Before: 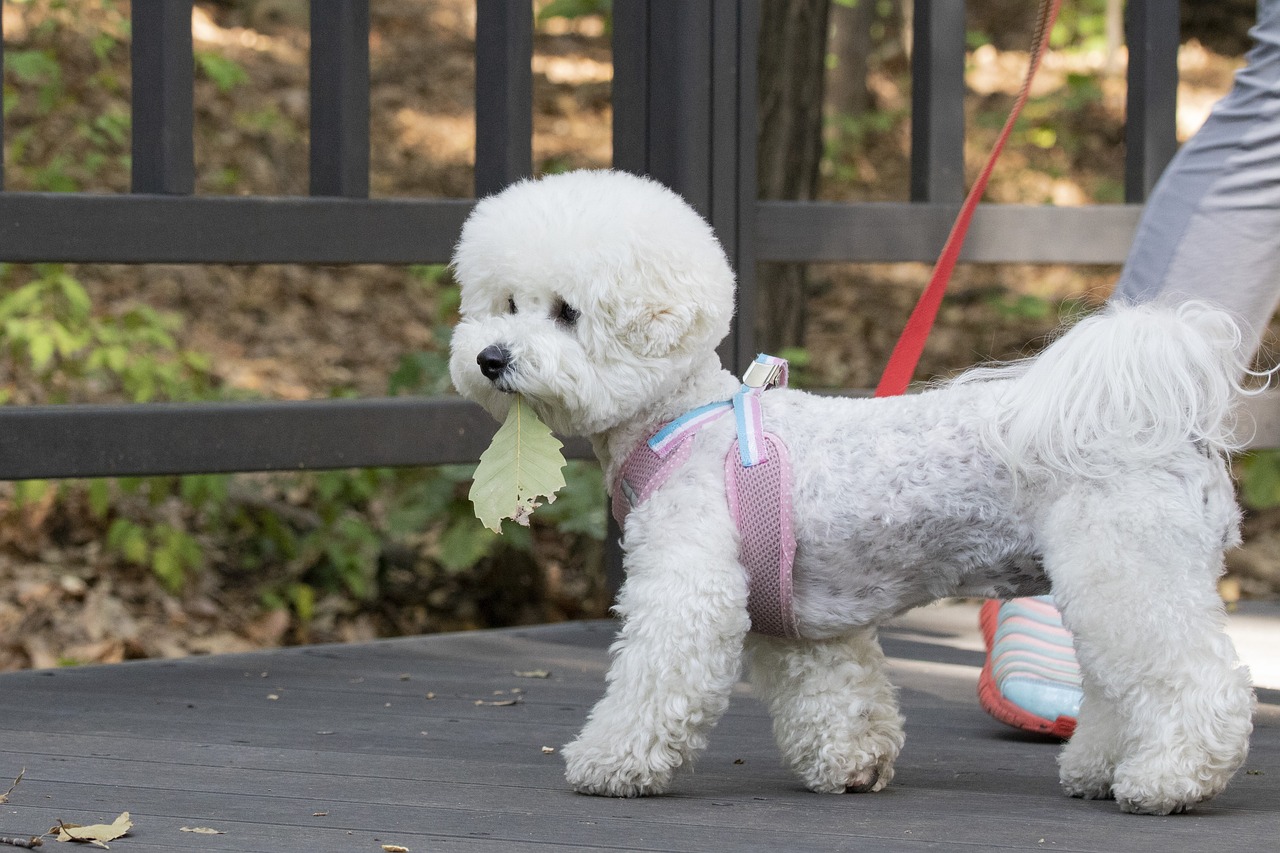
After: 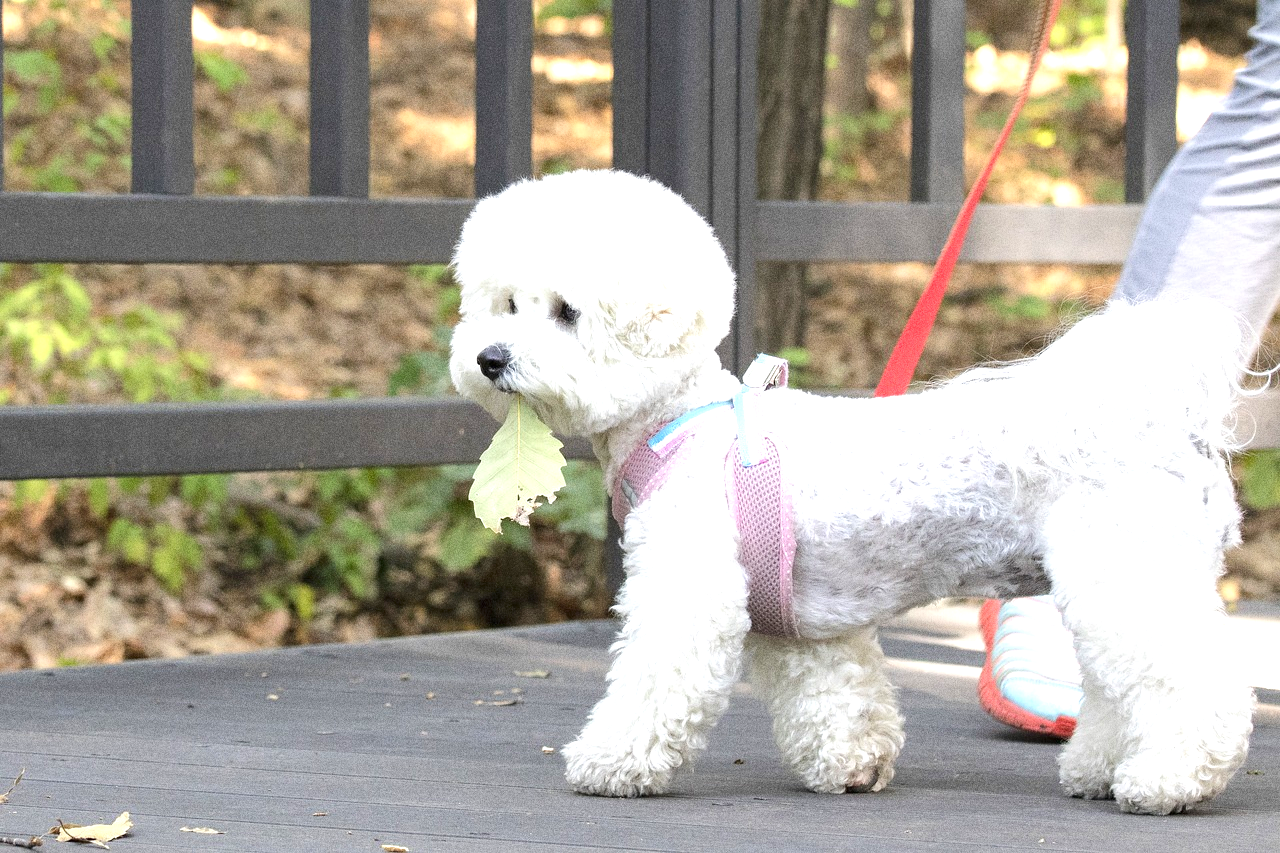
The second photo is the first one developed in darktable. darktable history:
exposure: black level correction 0, exposure 1 EV, compensate exposure bias true, compensate highlight preservation false
base curve: curves: ch0 [(0, 0) (0.262, 0.32) (0.722, 0.705) (1, 1)]
grain: coarseness 9.61 ISO, strength 35.62%
